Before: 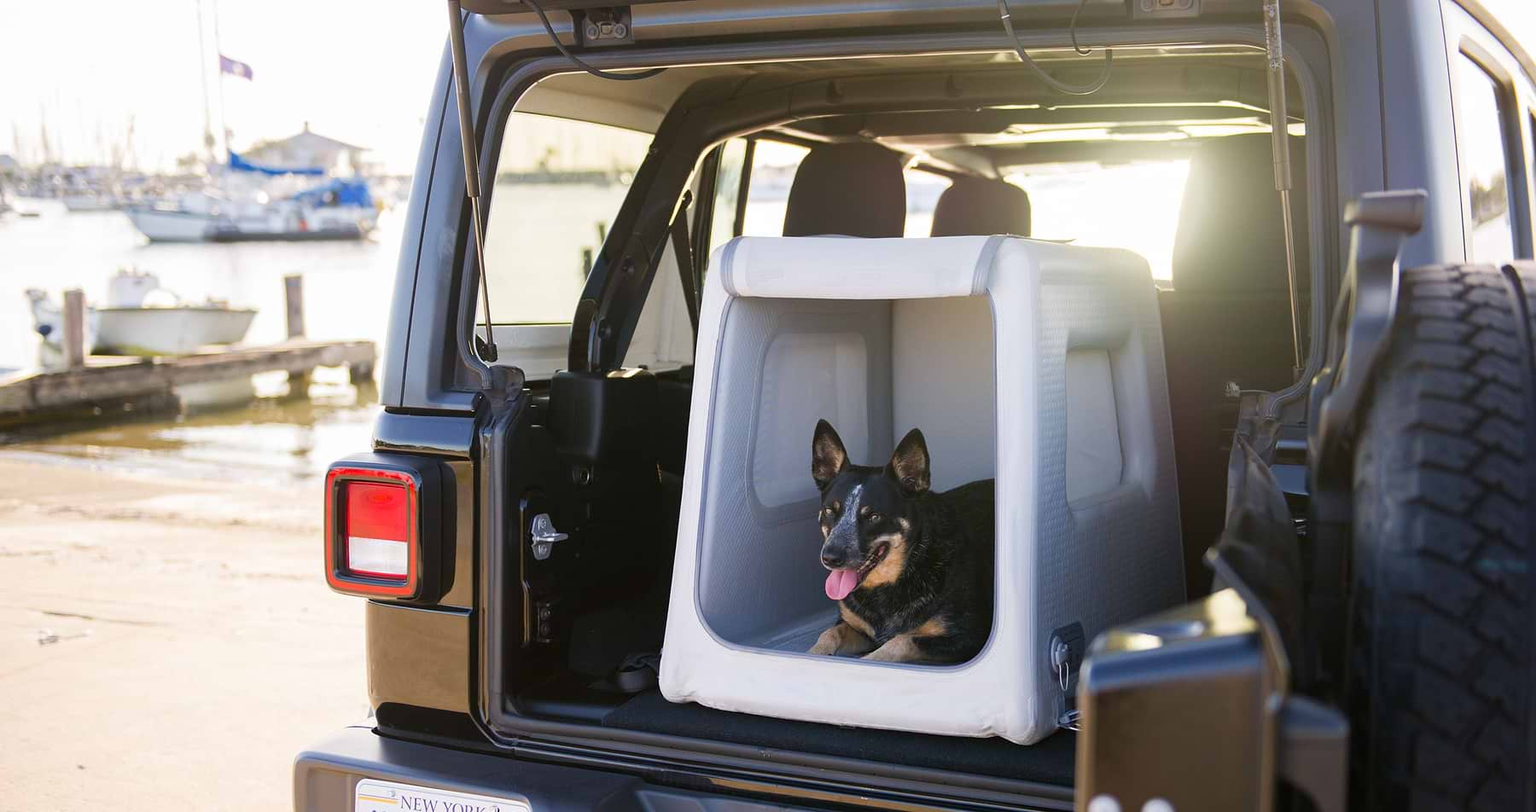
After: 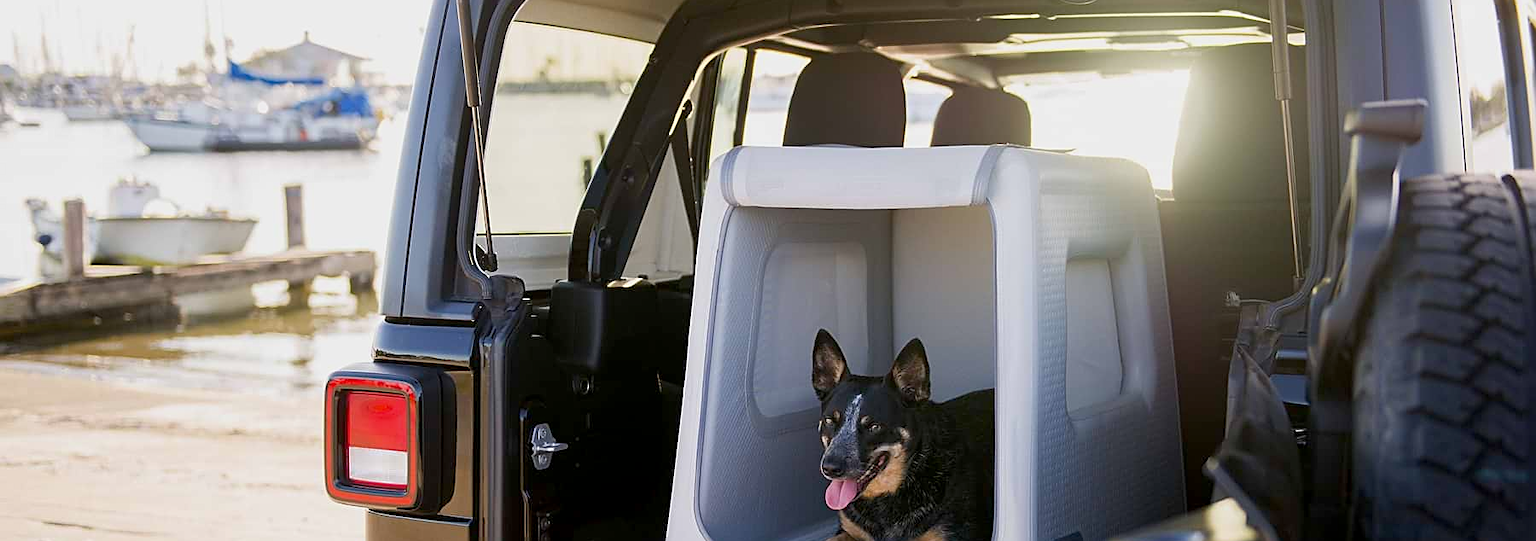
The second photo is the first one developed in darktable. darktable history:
crop: top 11.165%, bottom 22.133%
sharpen: on, module defaults
exposure: black level correction 0.006, exposure -0.223 EV, compensate highlight preservation false
